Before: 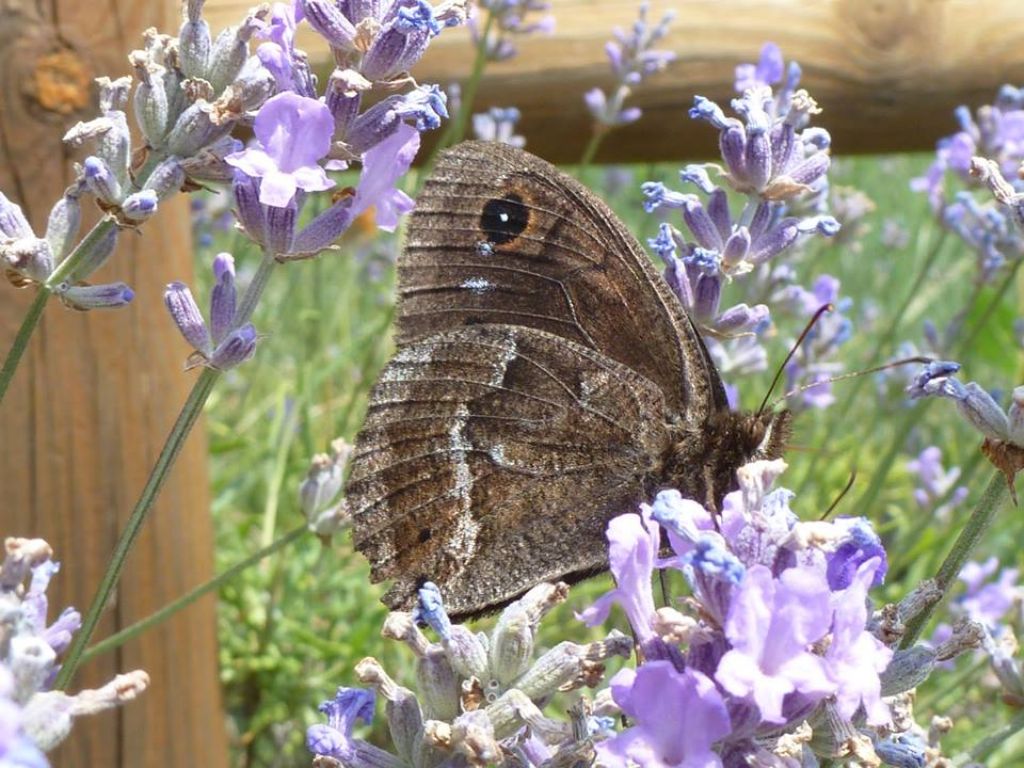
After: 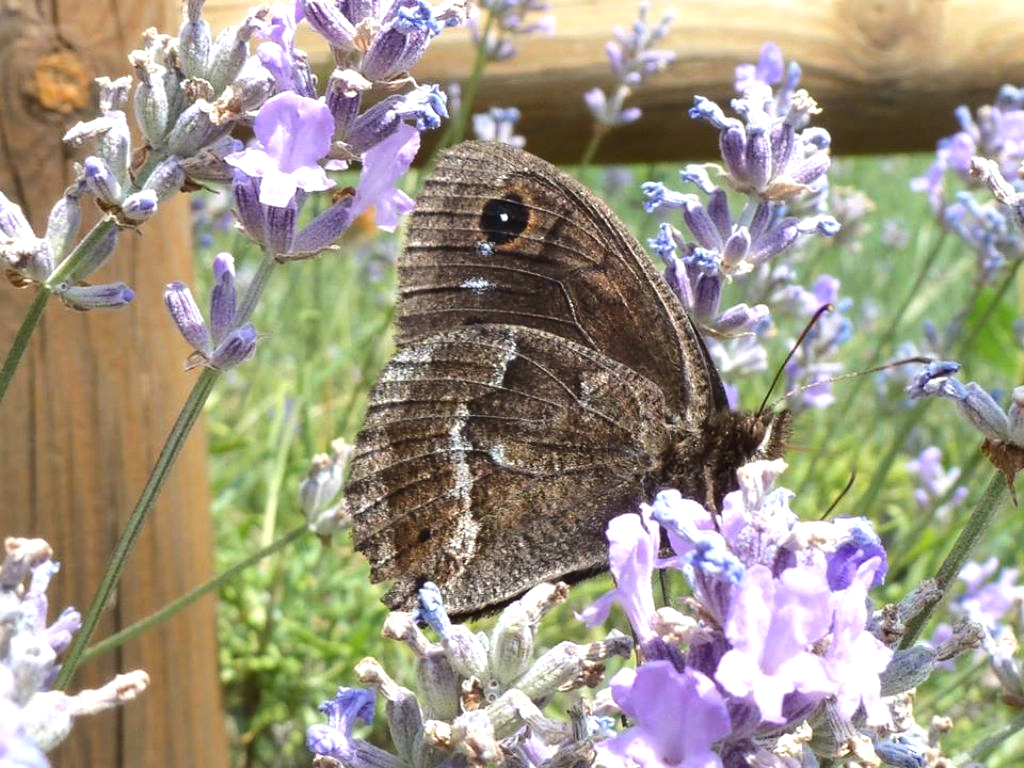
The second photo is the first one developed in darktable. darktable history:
tone equalizer: -8 EV -0.414 EV, -7 EV -0.425 EV, -6 EV -0.333 EV, -5 EV -0.235 EV, -3 EV 0.242 EV, -2 EV 0.31 EV, -1 EV 0.389 EV, +0 EV 0.445 EV, edges refinement/feathering 500, mask exposure compensation -1.57 EV, preserve details no
